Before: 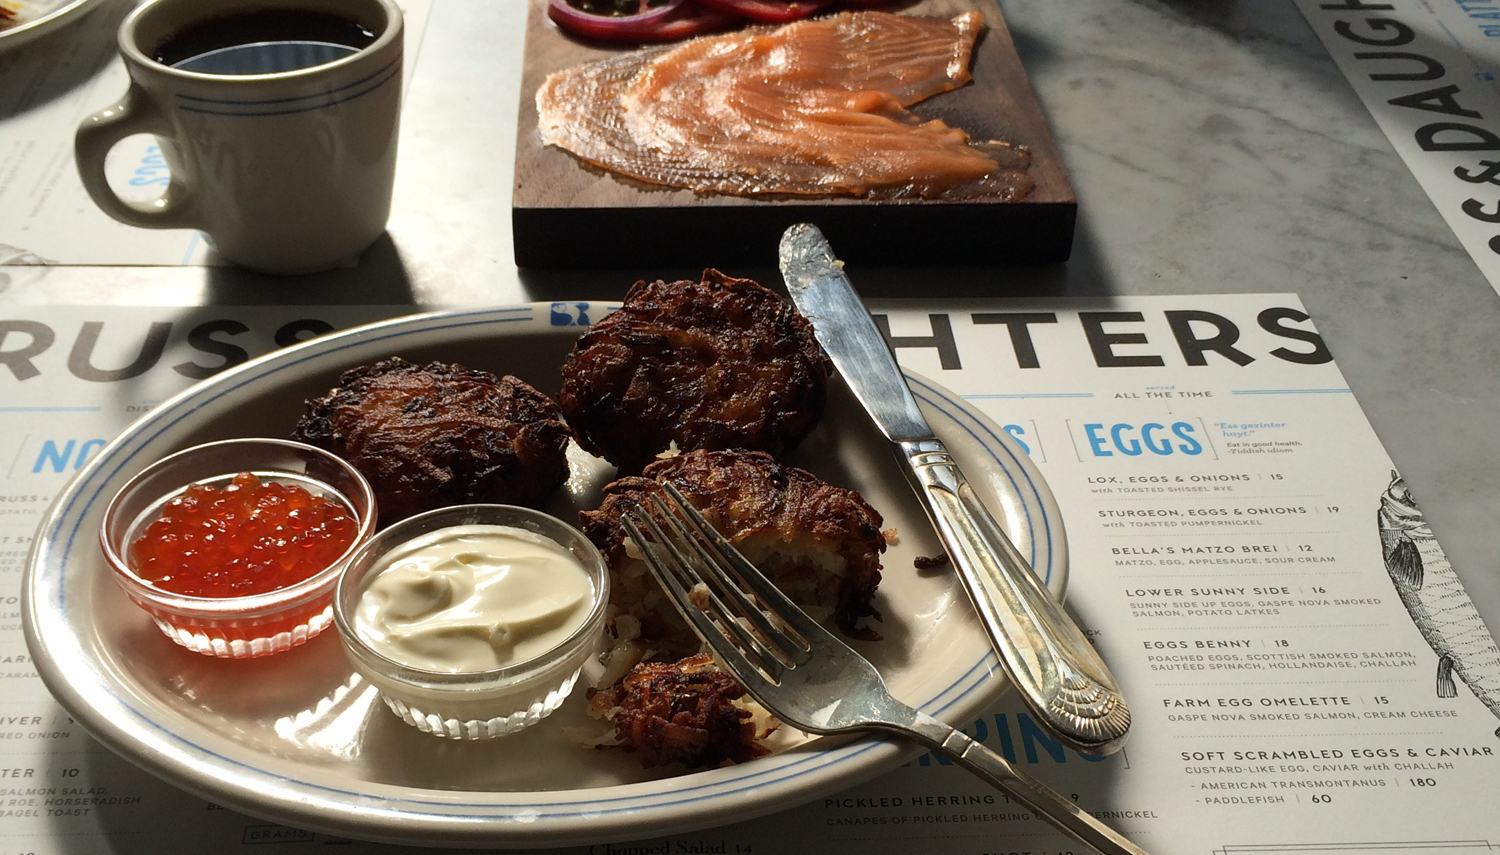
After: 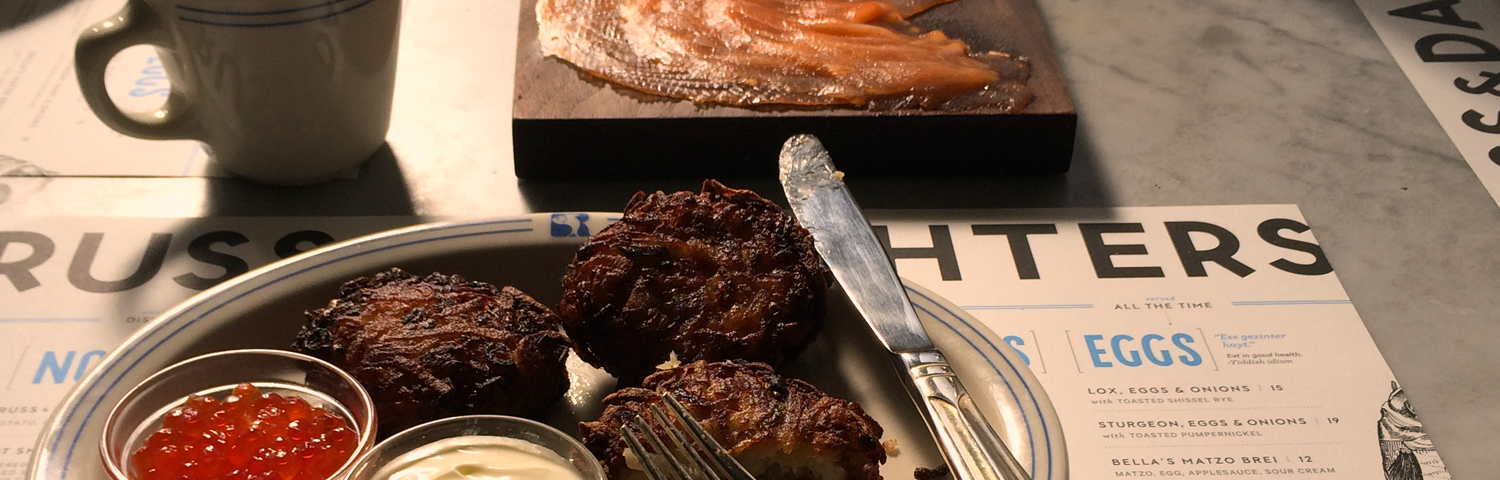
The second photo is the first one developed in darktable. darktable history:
color correction: highlights a* 11.62, highlights b* 12.36
crop and rotate: top 10.474%, bottom 33.375%
